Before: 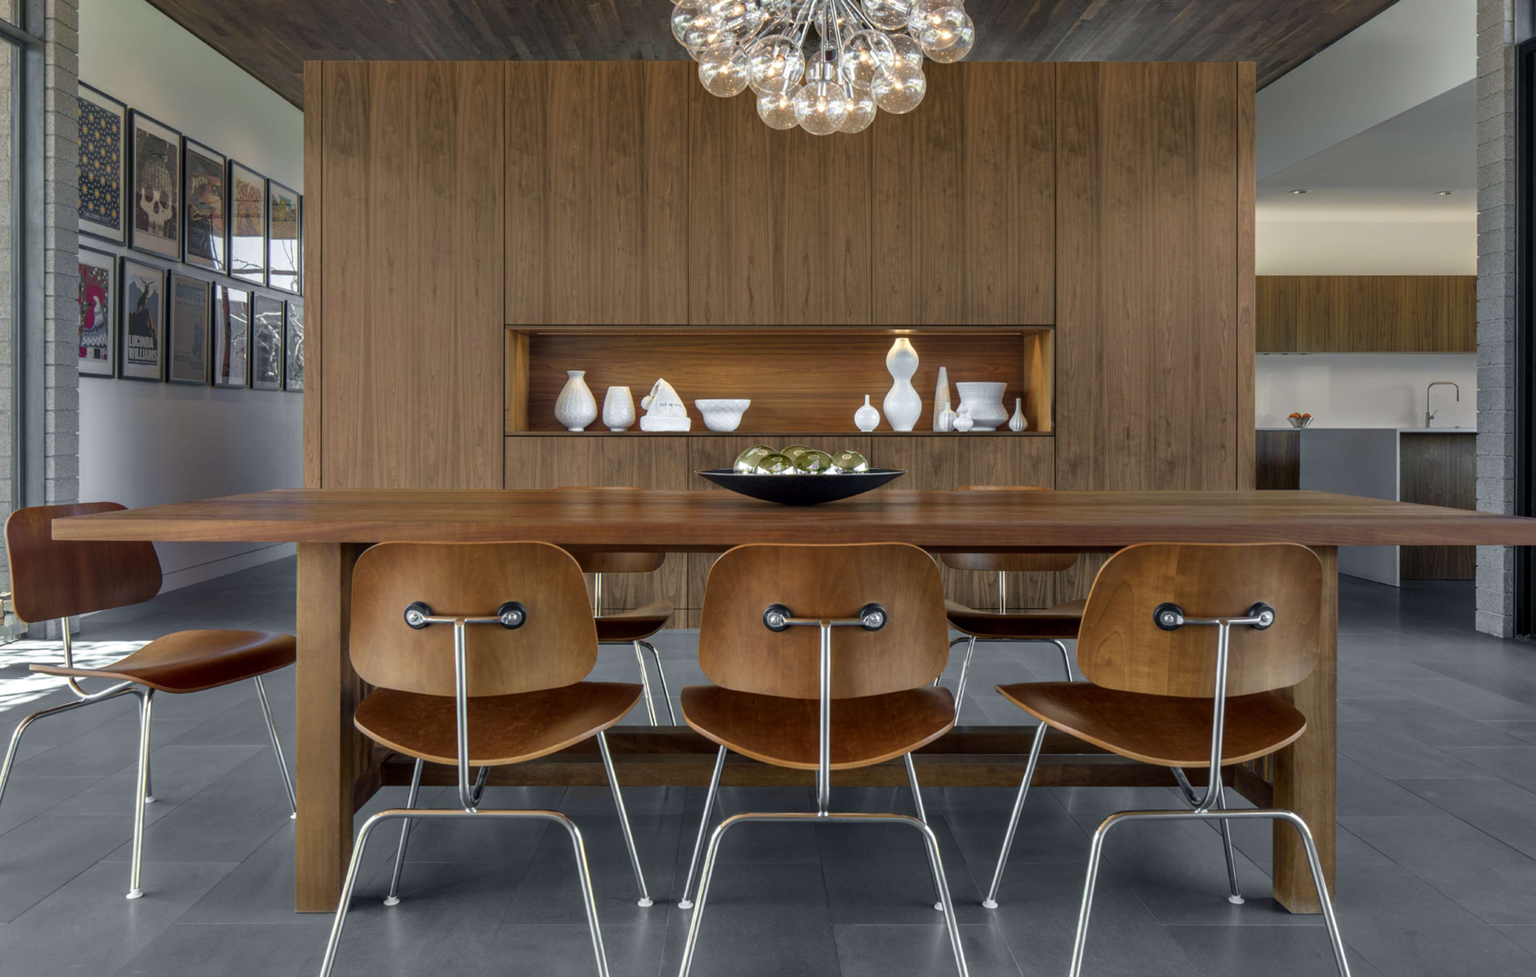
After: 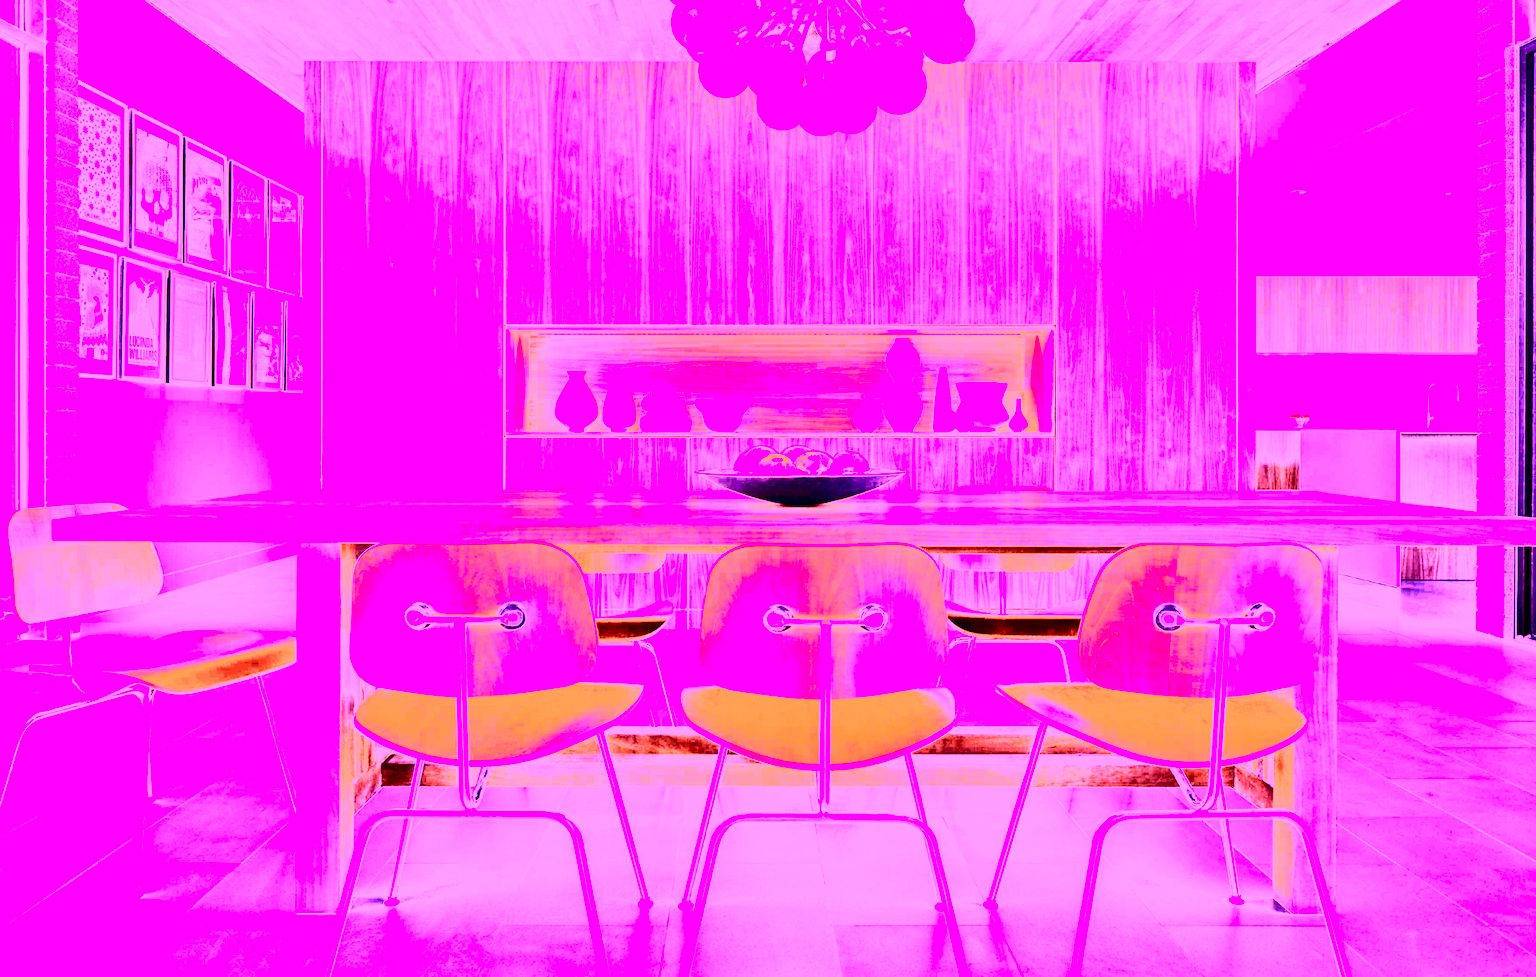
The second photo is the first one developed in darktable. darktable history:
velvia: on, module defaults
contrast brightness saturation: contrast 0.5, saturation -0.1
white balance: red 8, blue 8
